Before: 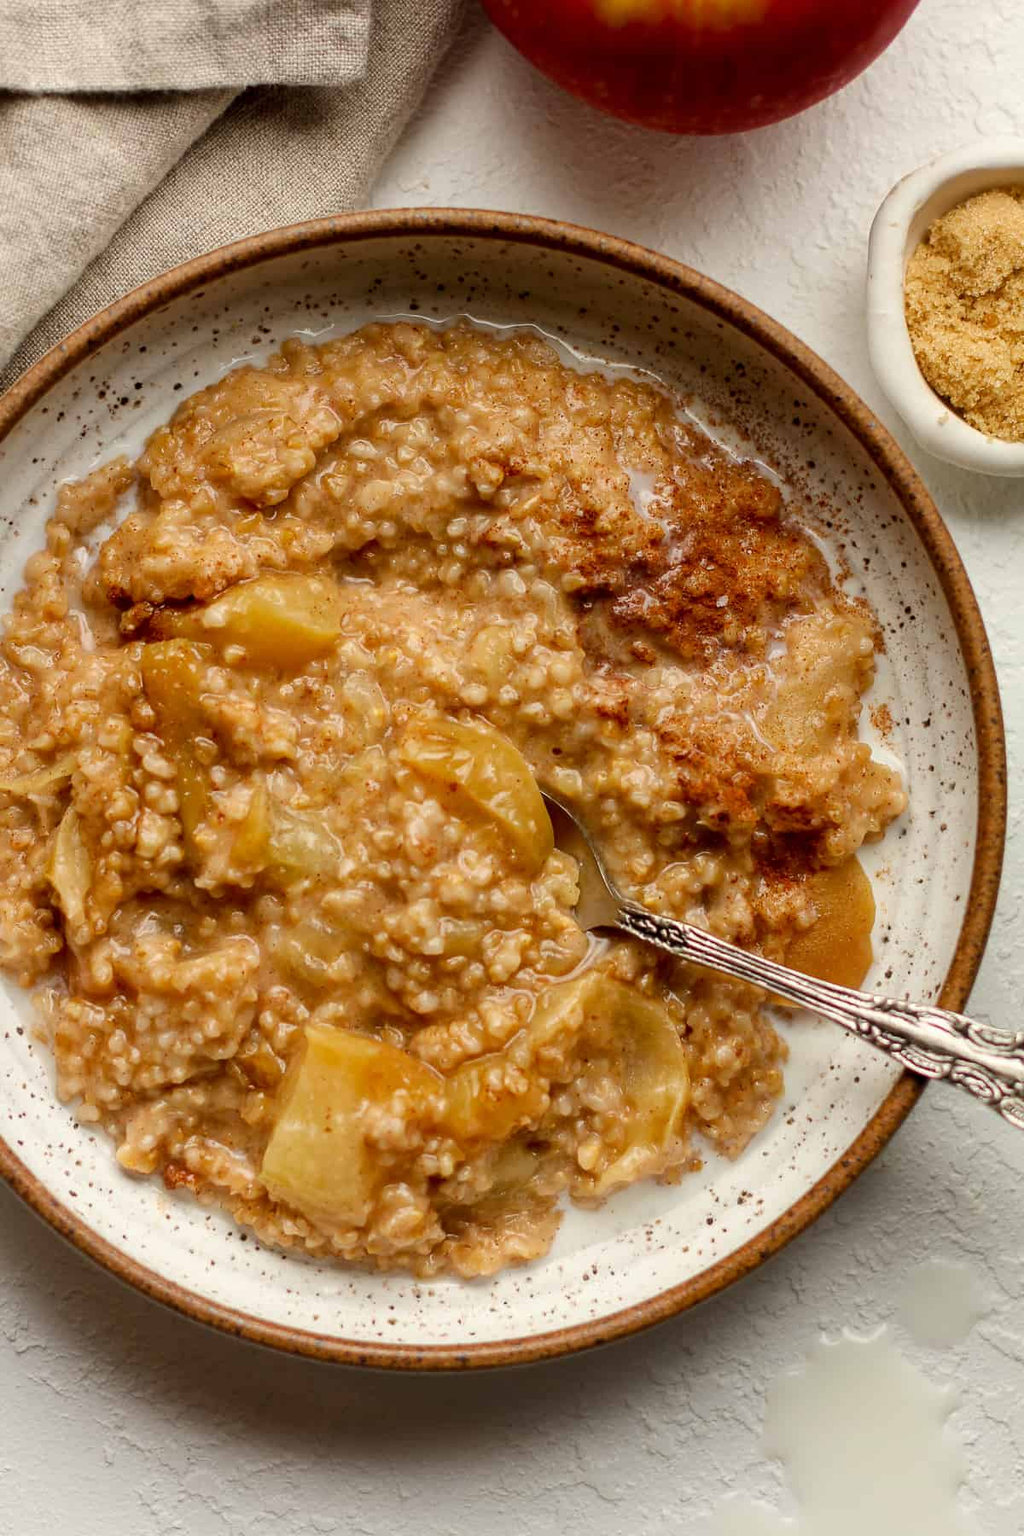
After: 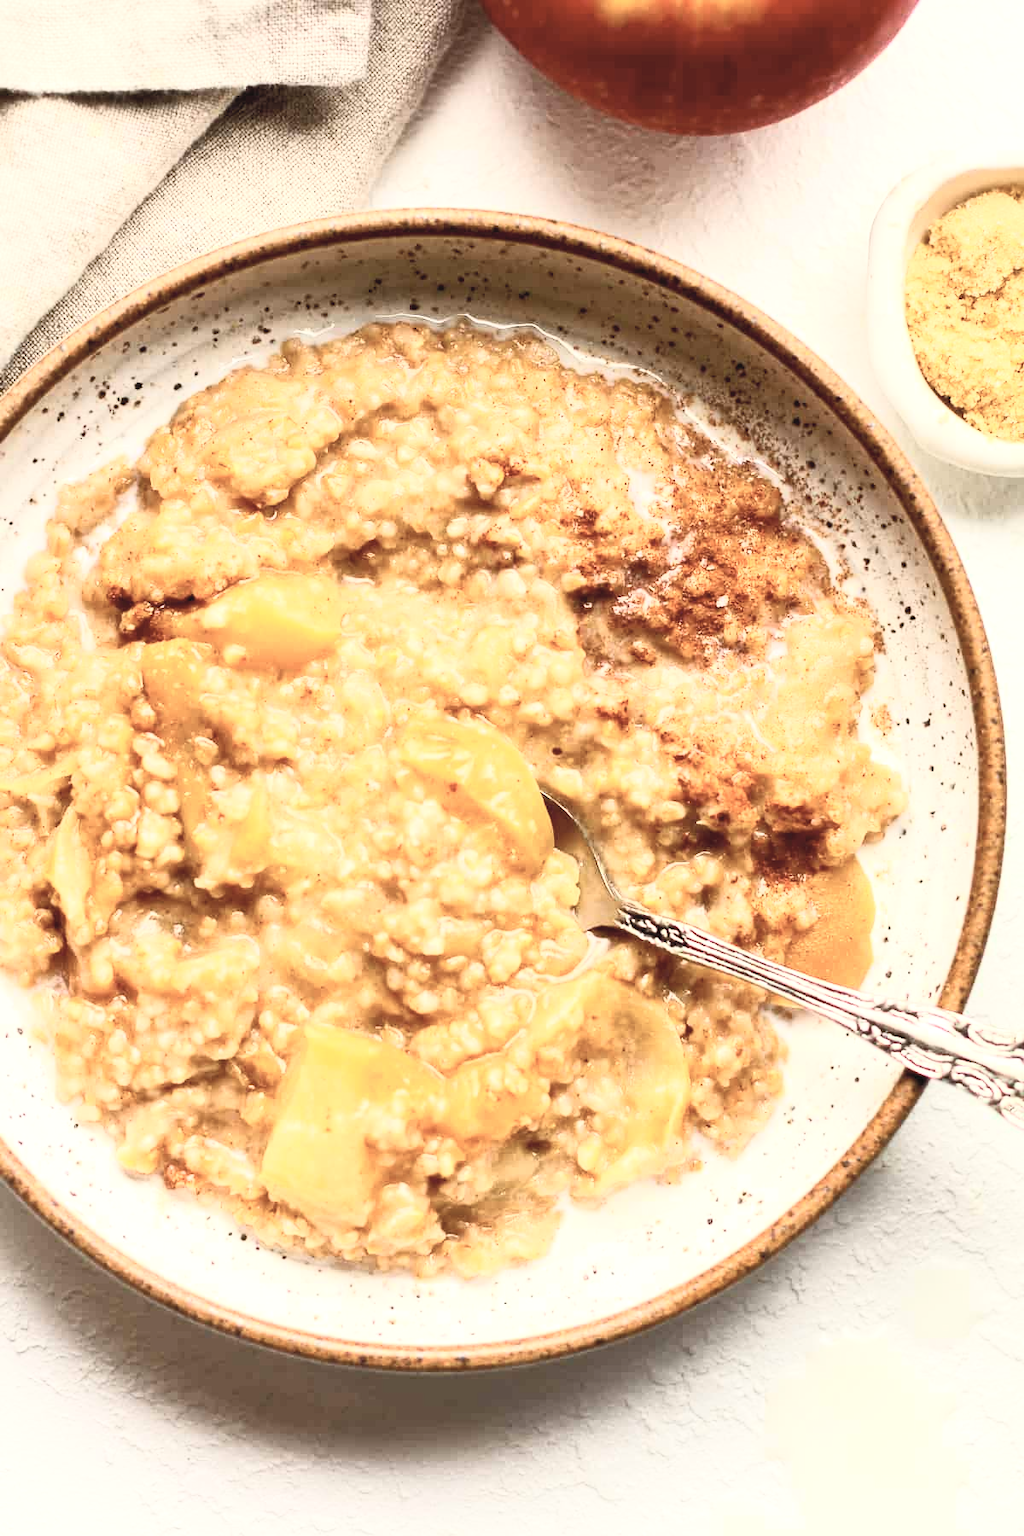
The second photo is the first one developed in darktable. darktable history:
exposure: black level correction 0, exposure 0.7 EV, compensate exposure bias true, compensate highlight preservation false
contrast brightness saturation: contrast 0.43, brightness 0.56, saturation -0.19
